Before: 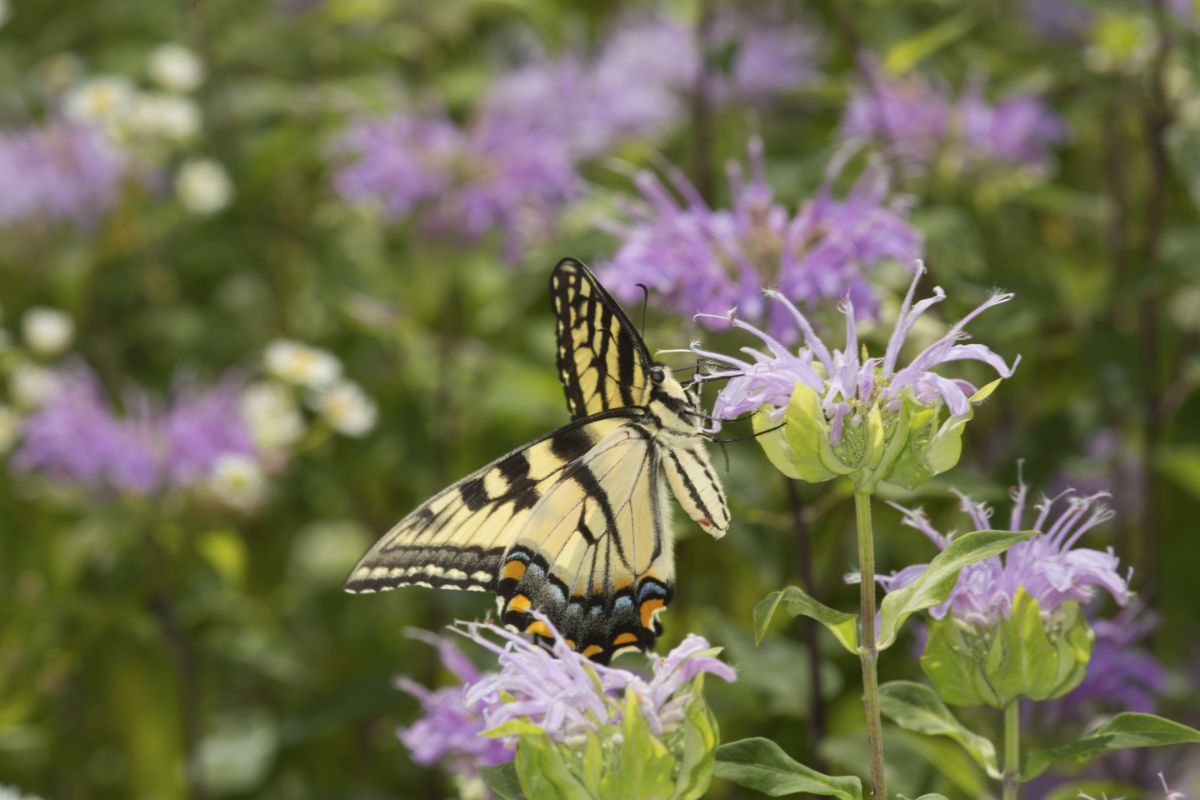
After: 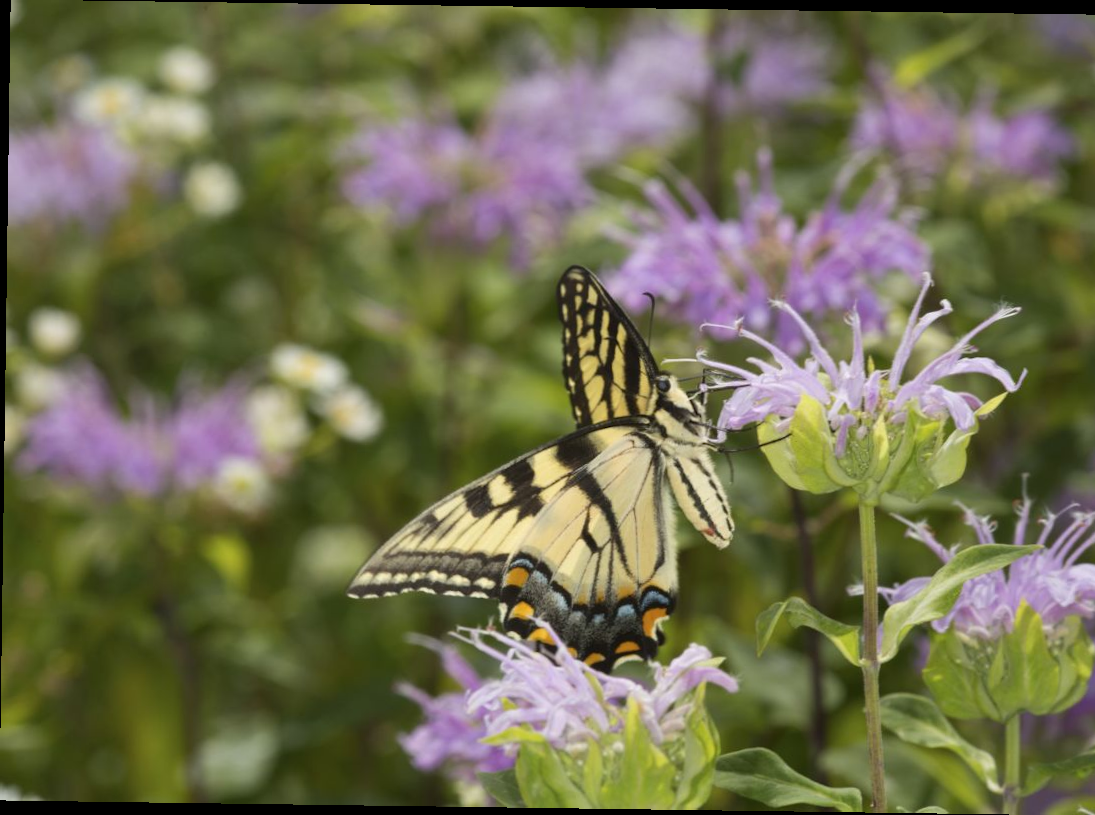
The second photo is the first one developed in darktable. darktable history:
crop: right 9.509%, bottom 0.031%
white balance: emerald 1
rotate and perspective: rotation 0.8°, automatic cropping off
